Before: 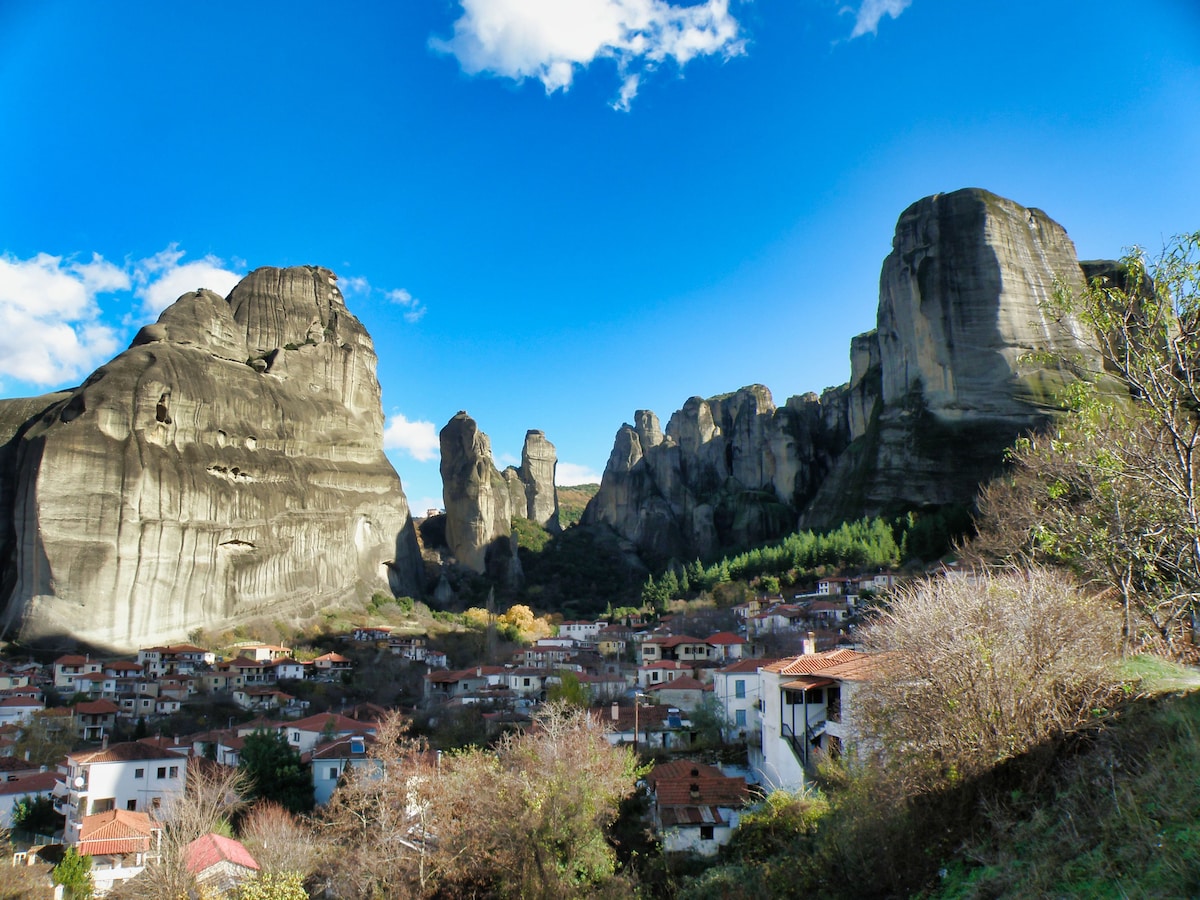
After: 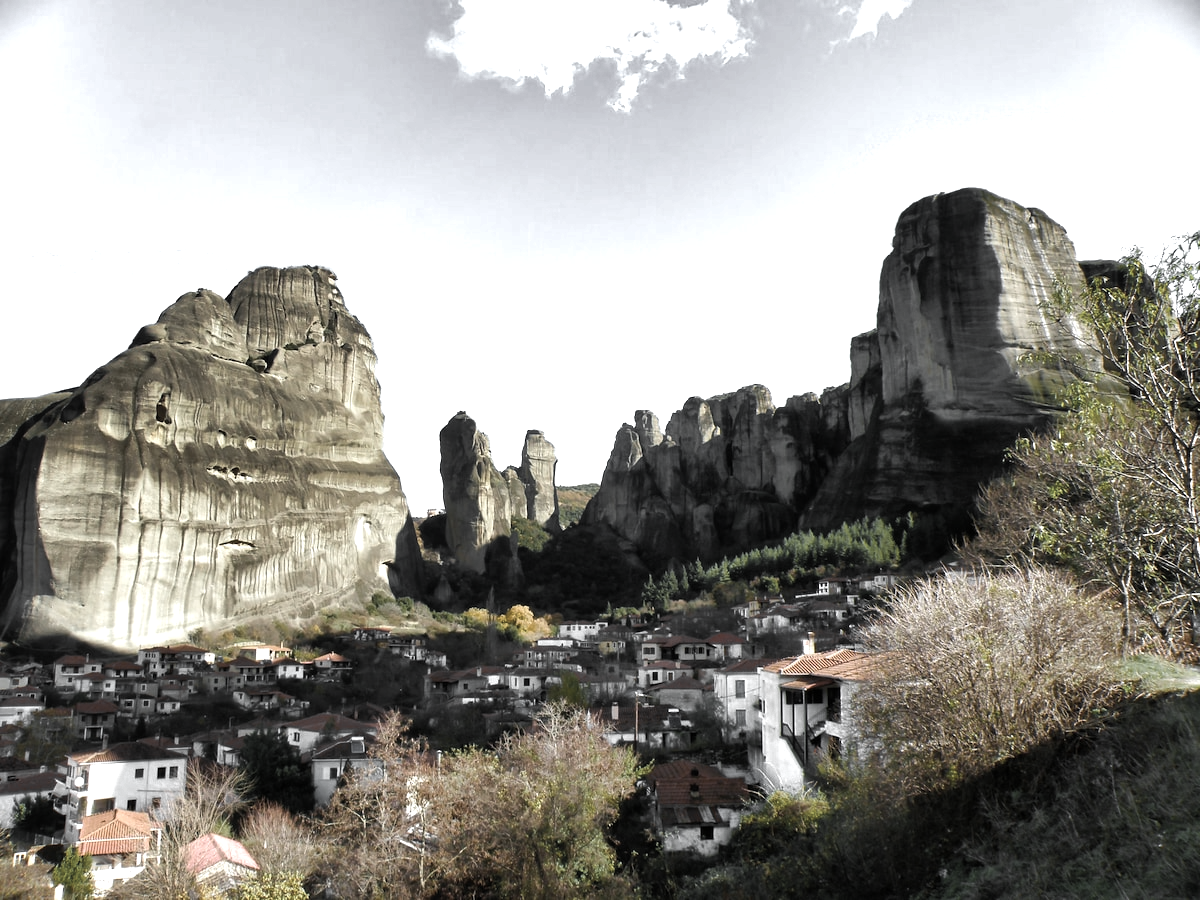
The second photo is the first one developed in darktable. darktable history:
contrast brightness saturation: contrast 0.038, saturation 0.16
color balance rgb: perceptual saturation grading › global saturation 30.313%, perceptual brilliance grading › global brilliance 14.928%, perceptual brilliance grading › shadows -35.101%, global vibrance 22.29%
color zones: curves: ch0 [(0, 0.613) (0.01, 0.613) (0.245, 0.448) (0.498, 0.529) (0.642, 0.665) (0.879, 0.777) (0.99, 0.613)]; ch1 [(0, 0.035) (0.121, 0.189) (0.259, 0.197) (0.415, 0.061) (0.589, 0.022) (0.732, 0.022) (0.857, 0.026) (0.991, 0.053)]
